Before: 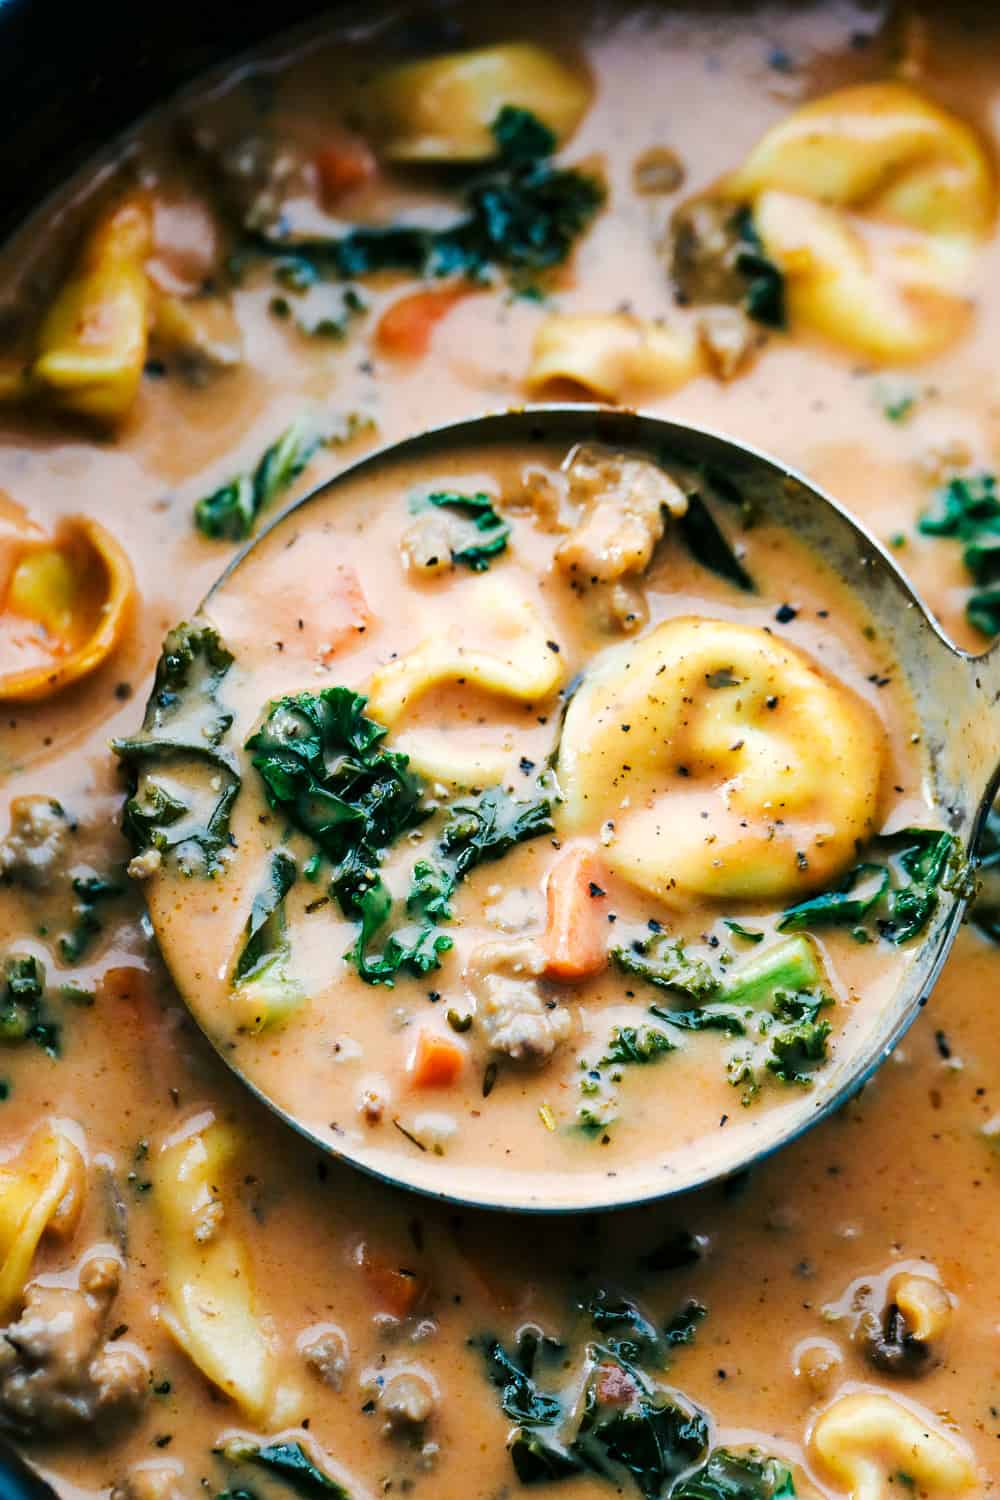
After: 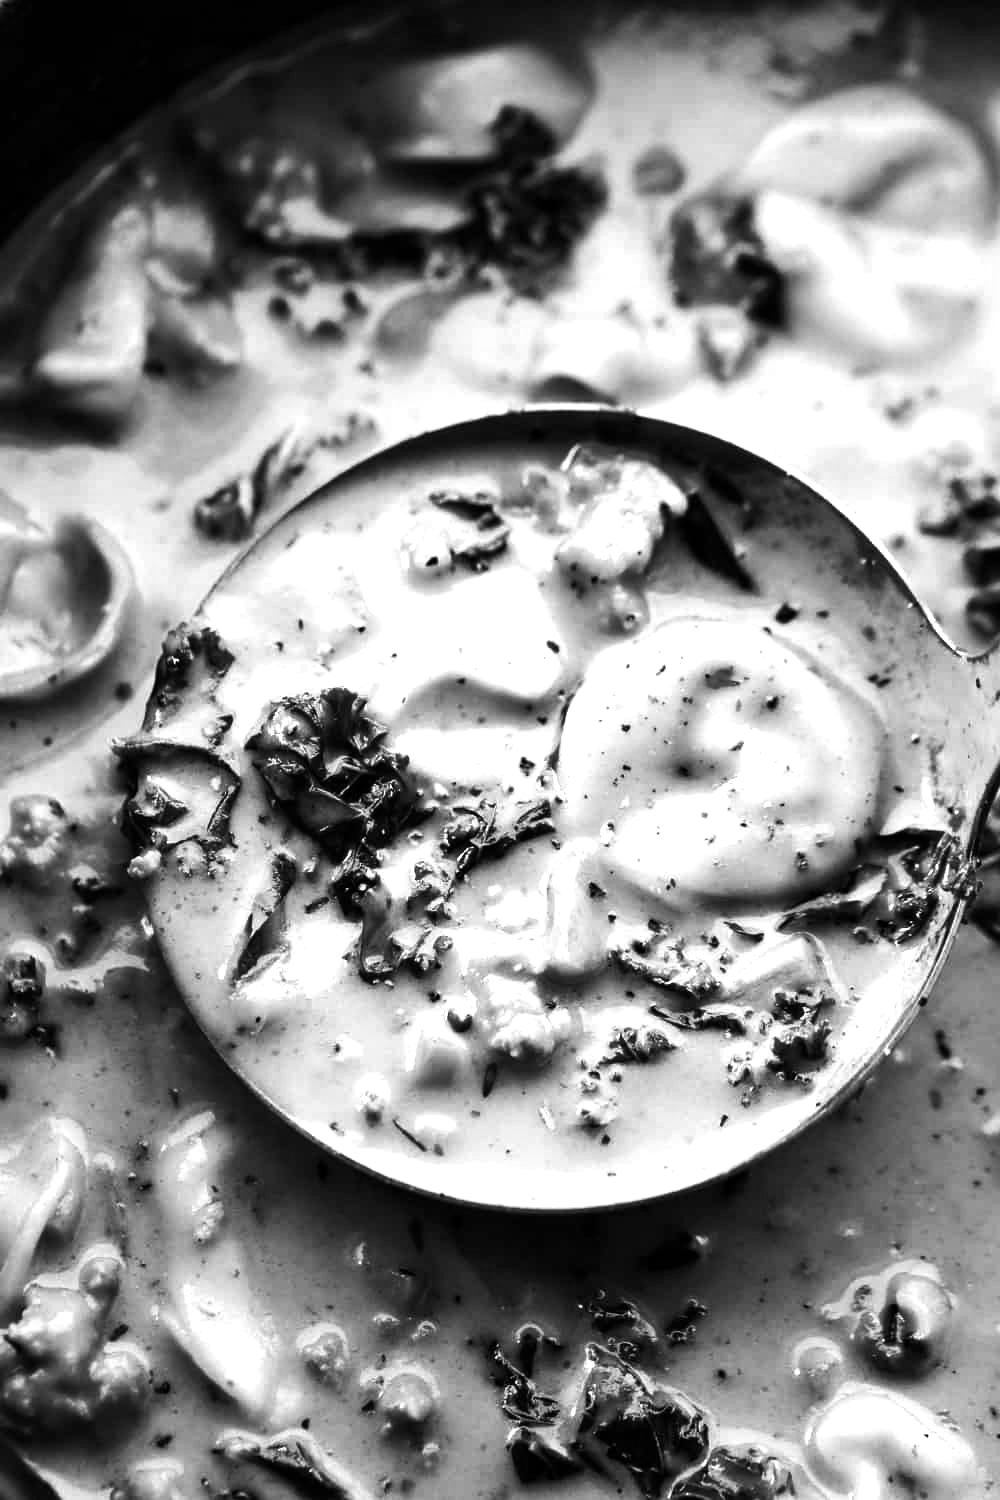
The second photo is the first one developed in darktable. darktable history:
color balance rgb: linear chroma grading › shadows -40%, linear chroma grading › highlights 40%, linear chroma grading › global chroma 45%, linear chroma grading › mid-tones -30%, perceptual saturation grading › global saturation 55%, perceptual saturation grading › highlights -50%, perceptual saturation grading › mid-tones 40%, perceptual saturation grading › shadows 30%, perceptual brilliance grading › global brilliance 20%, perceptual brilliance grading › shadows -40%, global vibrance 35%
contrast brightness saturation: contrast 0.08, saturation 0.02
monochrome: a -3.63, b -0.465
